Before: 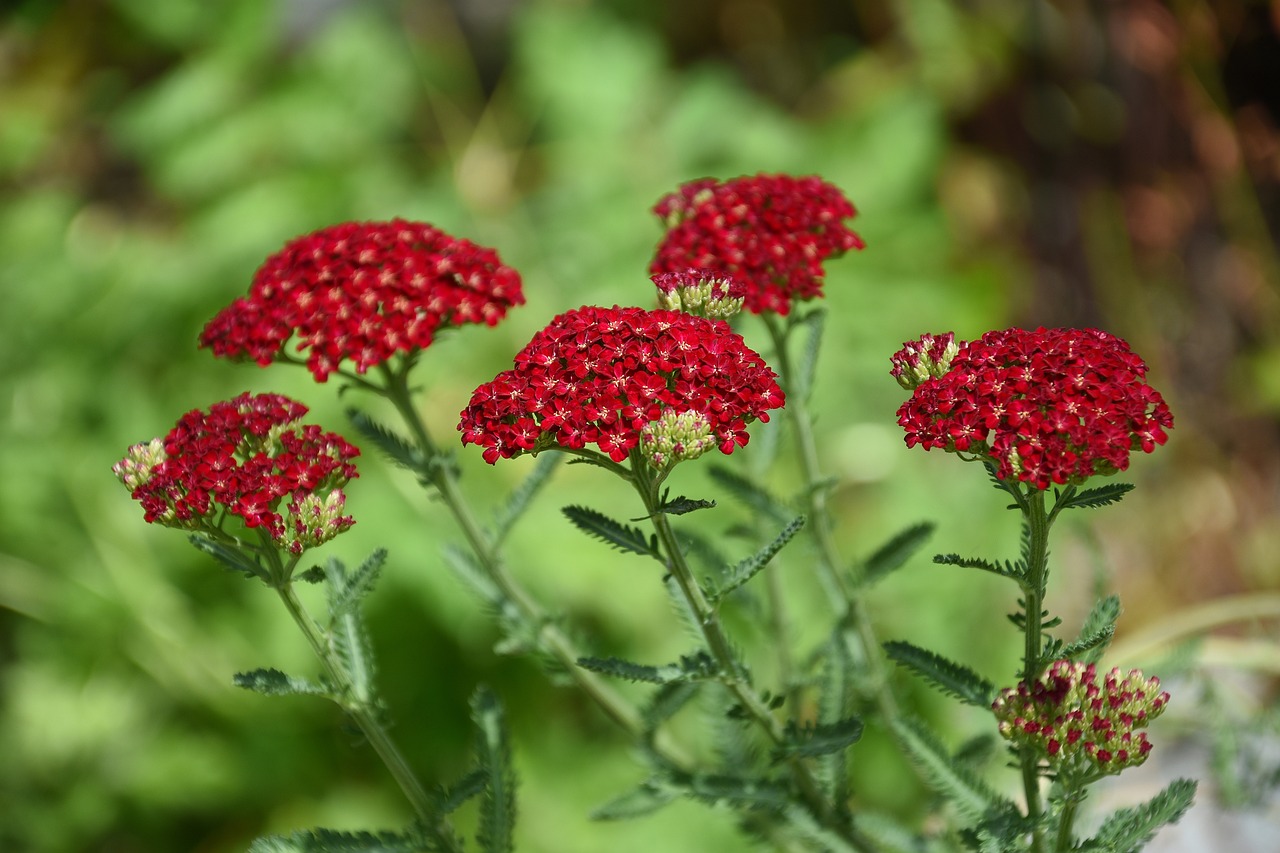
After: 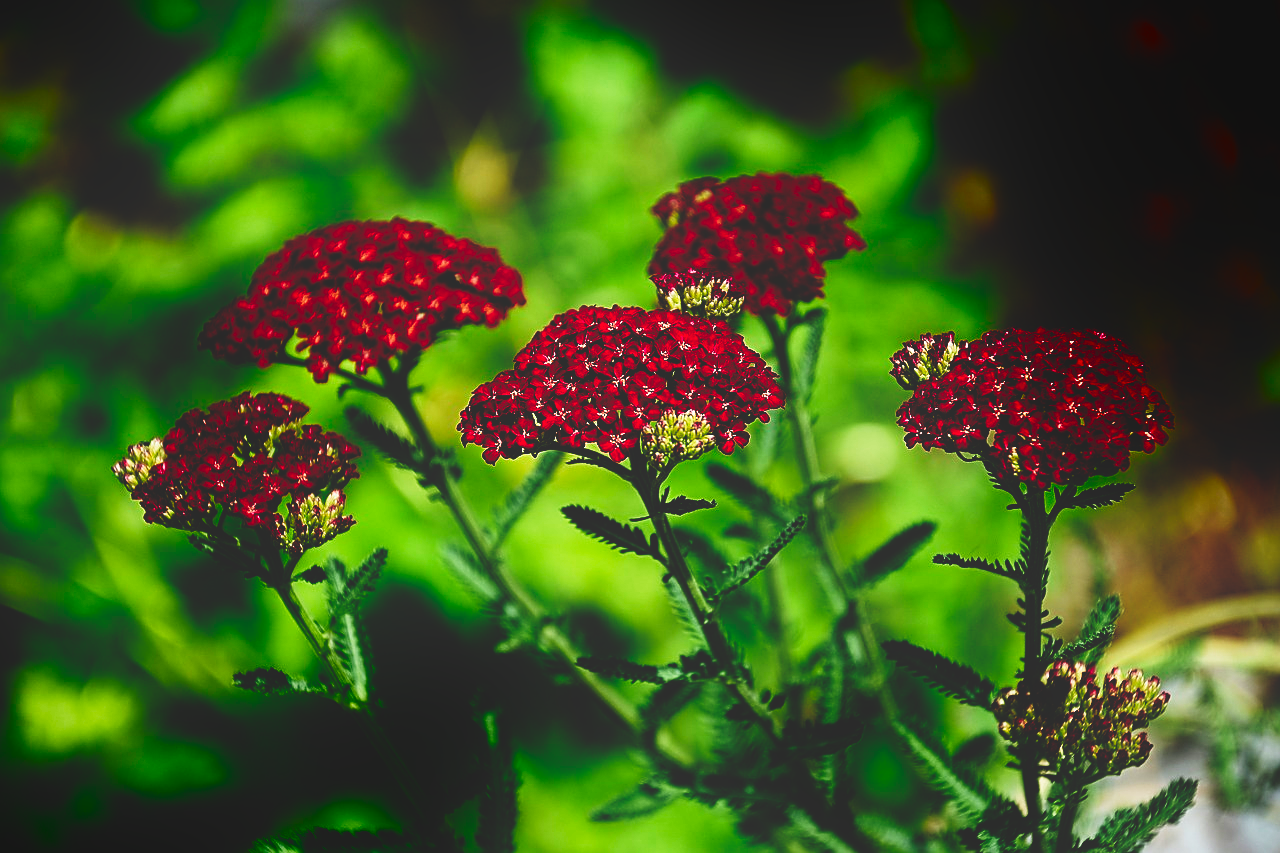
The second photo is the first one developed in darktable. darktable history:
tone curve: curves: ch0 [(0, 0.011) (0.139, 0.106) (0.295, 0.271) (0.499, 0.523) (0.739, 0.782) (0.857, 0.879) (1, 0.967)]; ch1 [(0, 0) (0.291, 0.229) (0.394, 0.365) (0.469, 0.456) (0.495, 0.497) (0.524, 0.53) (0.588, 0.62) (0.725, 0.779) (1, 1)]; ch2 [(0, 0) (0.125, 0.089) (0.35, 0.317) (0.437, 0.42) (0.502, 0.499) (0.537, 0.551) (0.613, 0.636) (1, 1)], preserve colors none
base curve: curves: ch0 [(0, 0.036) (0.083, 0.04) (0.804, 1)], preserve colors none
sharpen: on, module defaults
shadows and highlights: shadows -88.02, highlights -36.44, soften with gaussian
